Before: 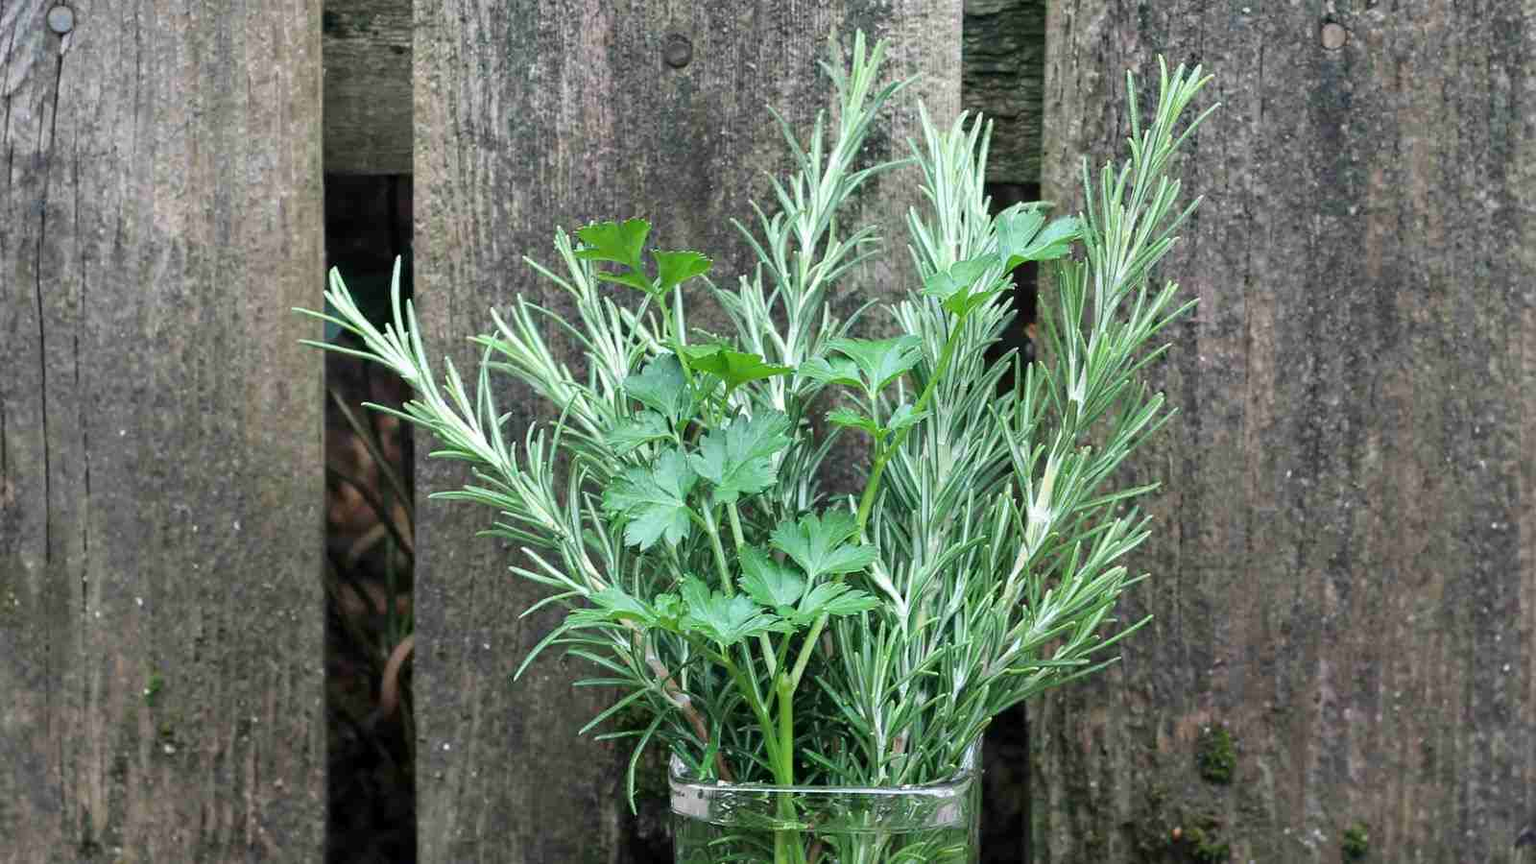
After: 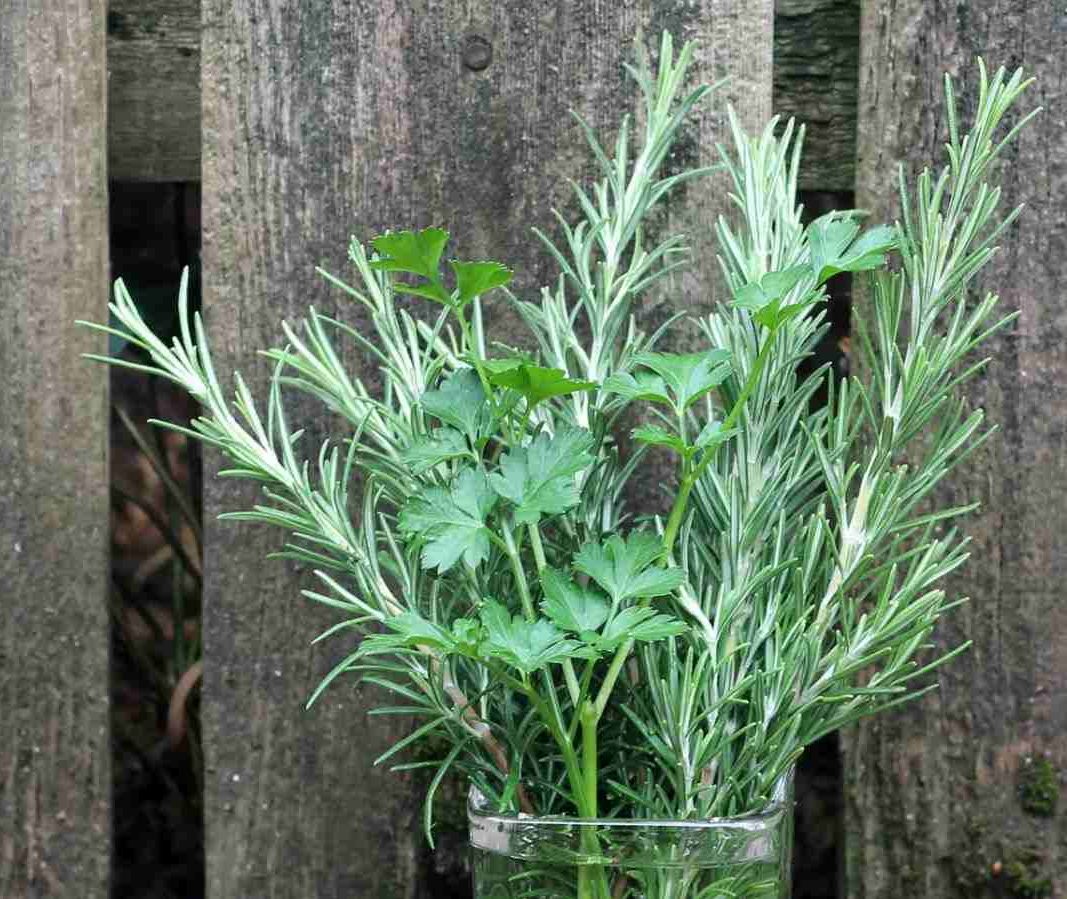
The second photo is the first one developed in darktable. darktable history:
crop and rotate: left 14.355%, right 18.951%
